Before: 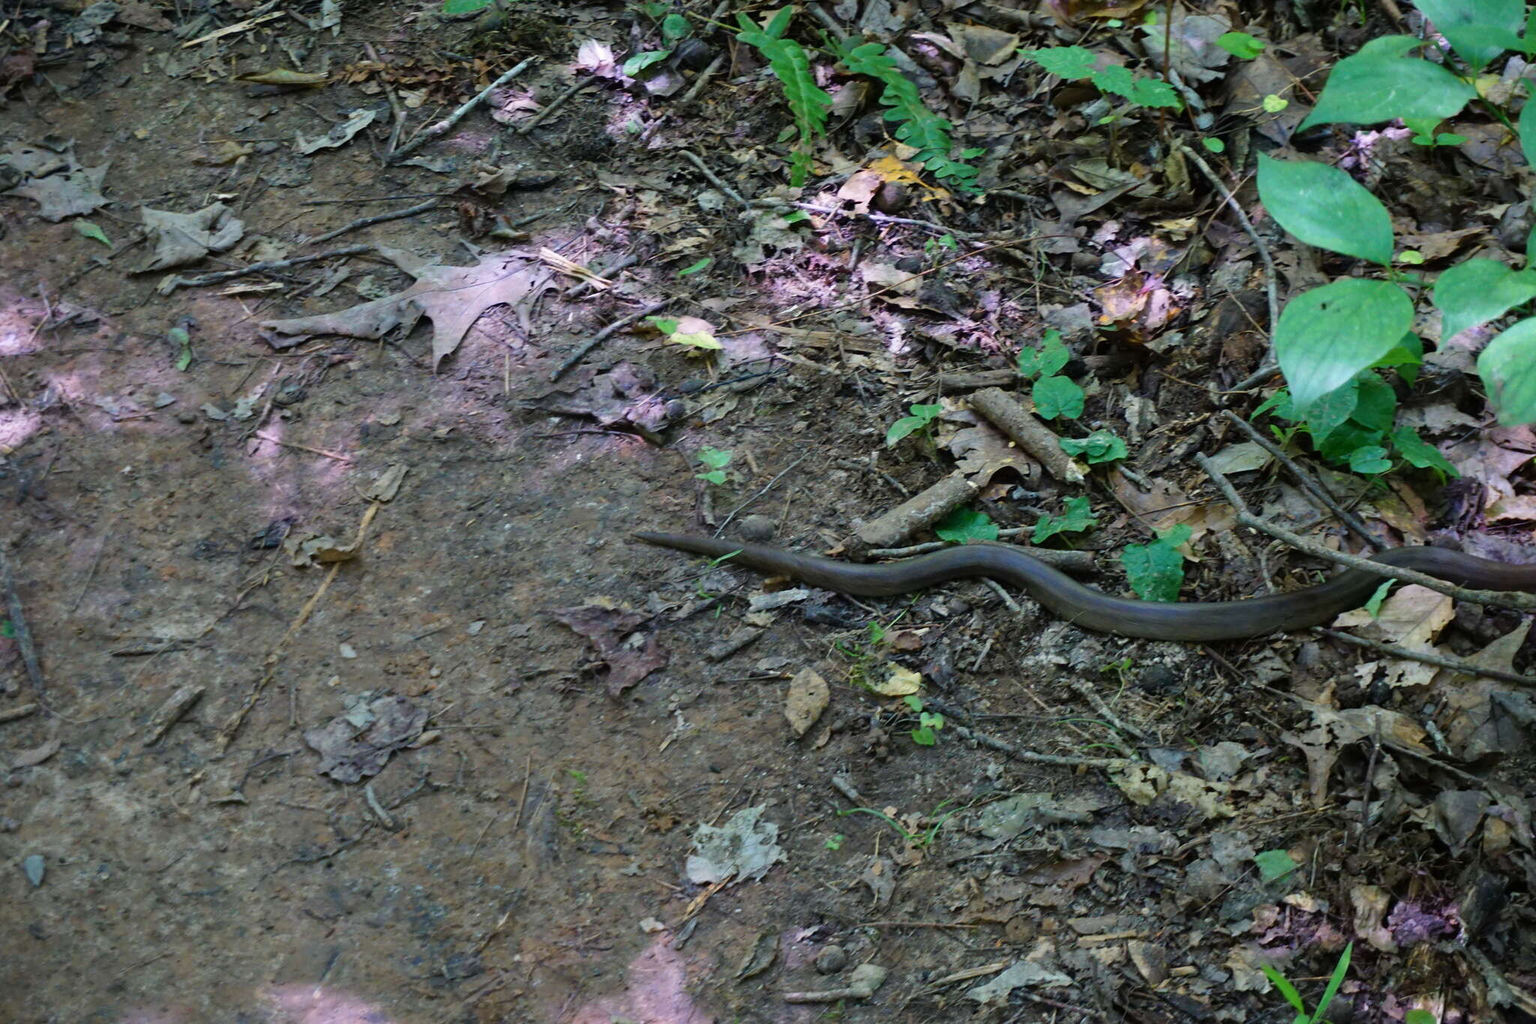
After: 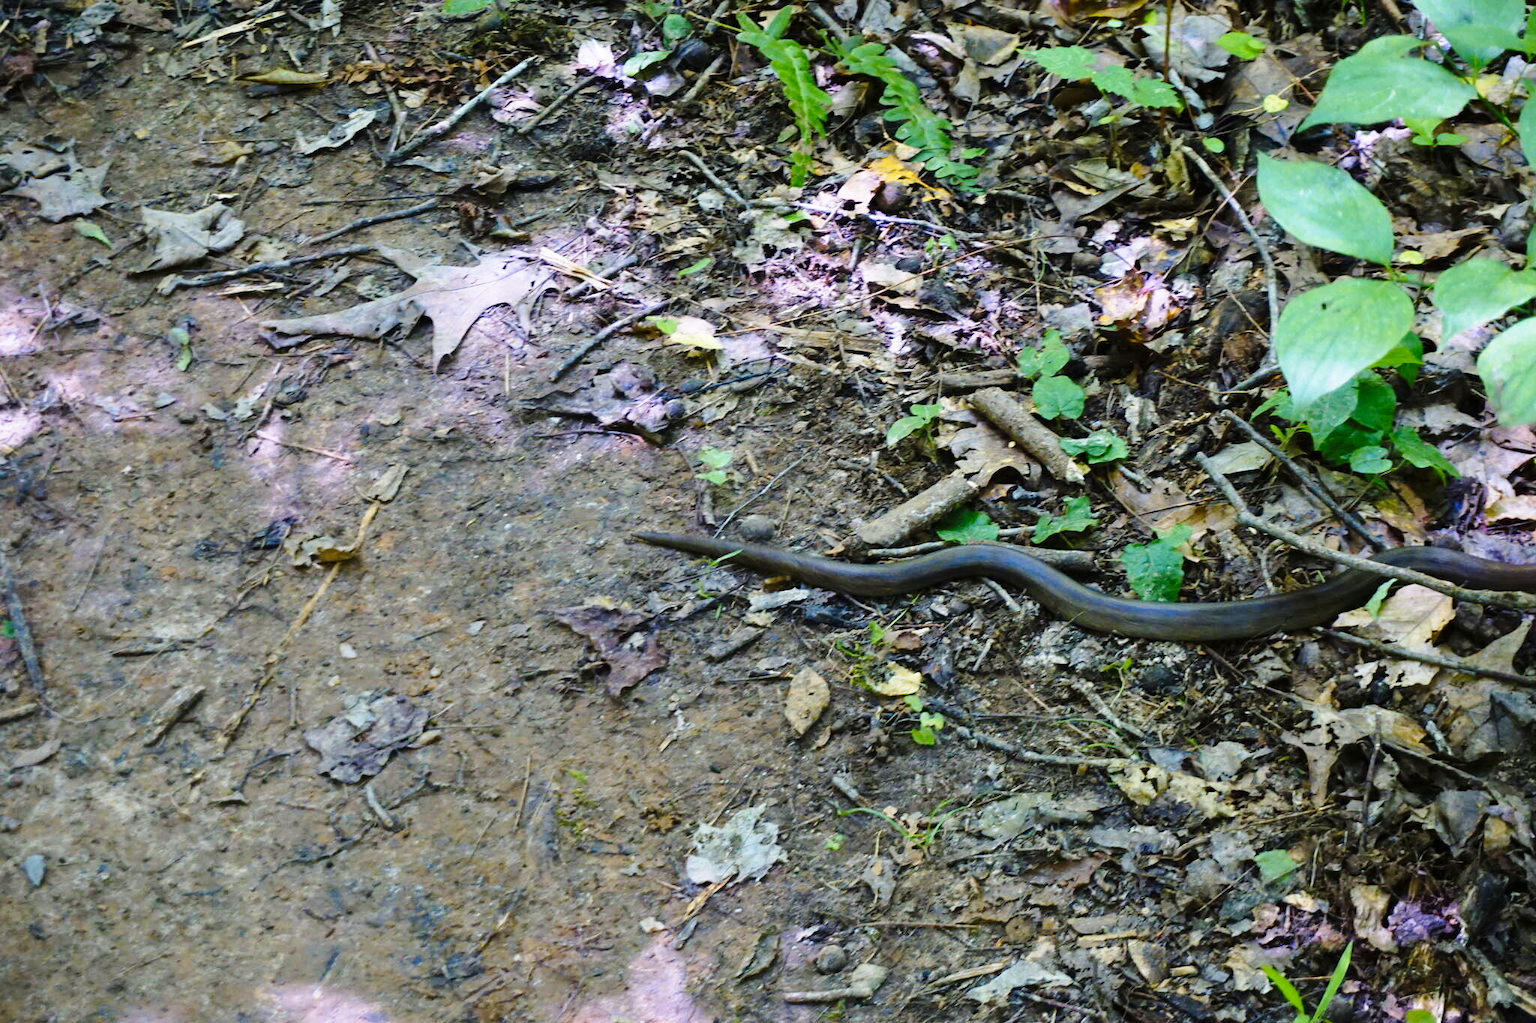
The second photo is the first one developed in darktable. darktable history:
color contrast: green-magenta contrast 0.85, blue-yellow contrast 1.25, unbound 0
base curve: curves: ch0 [(0, 0) (0.028, 0.03) (0.121, 0.232) (0.46, 0.748) (0.859, 0.968) (1, 1)], preserve colors none
